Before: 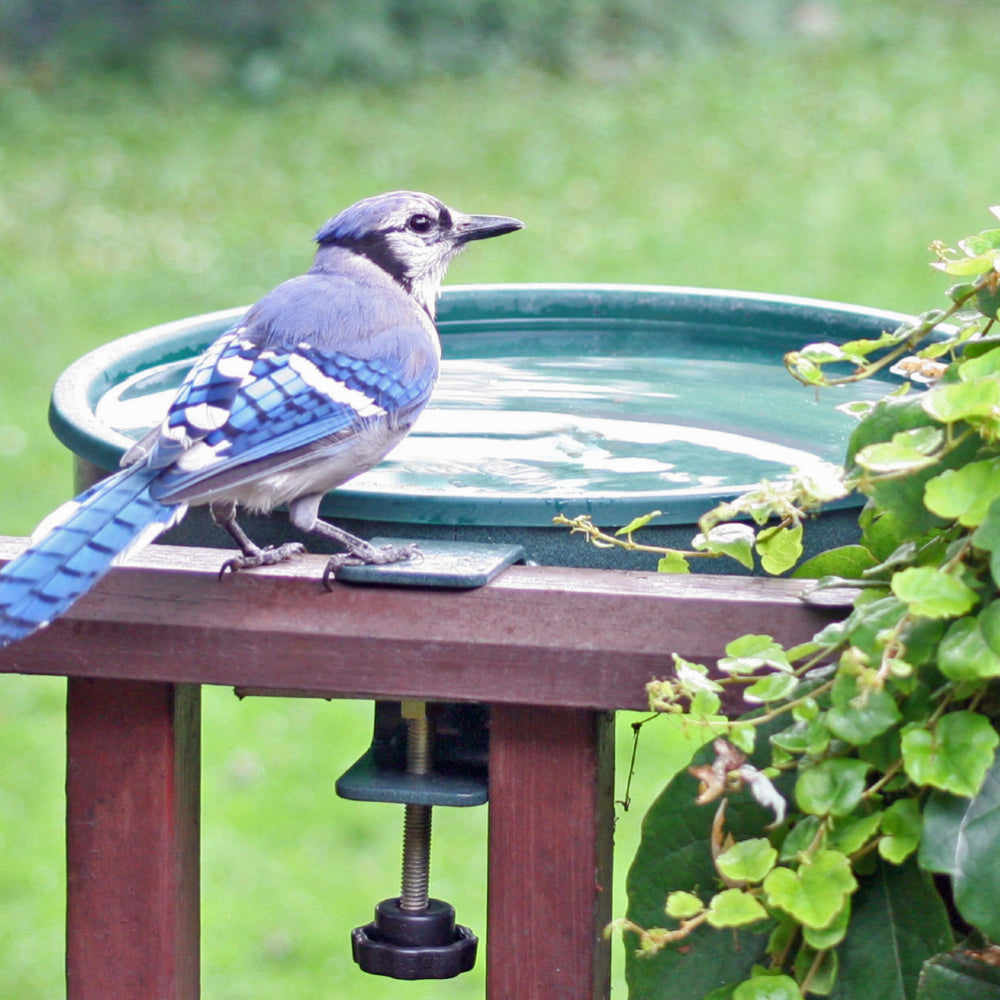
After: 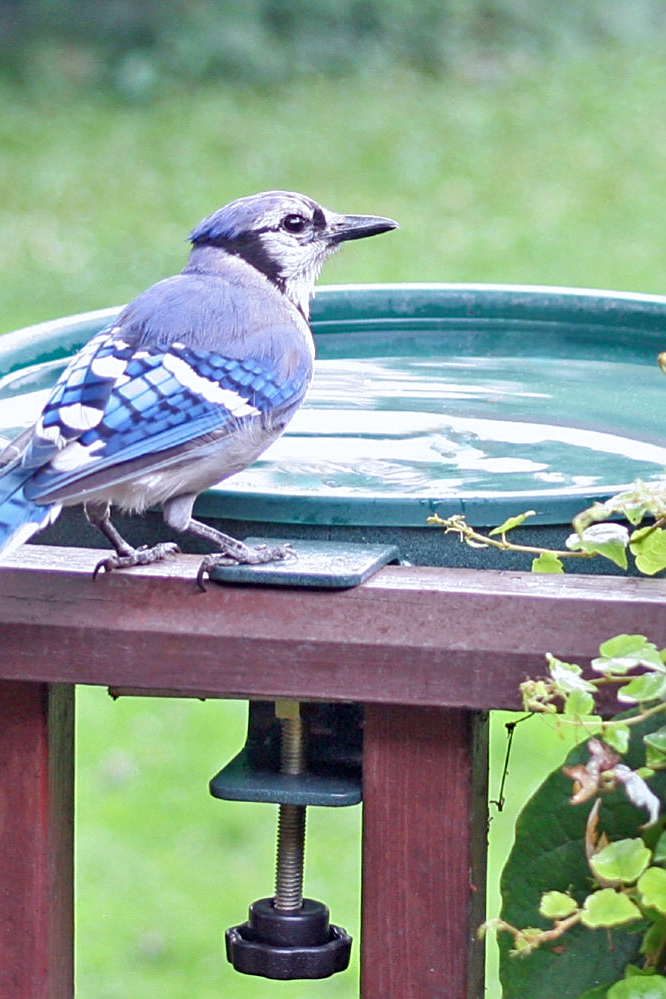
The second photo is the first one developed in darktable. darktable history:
sharpen: on, module defaults
color correction: highlights a* -0.137, highlights b* -5.91, shadows a* -0.137, shadows b* -0.137
crop and rotate: left 12.673%, right 20.66%
